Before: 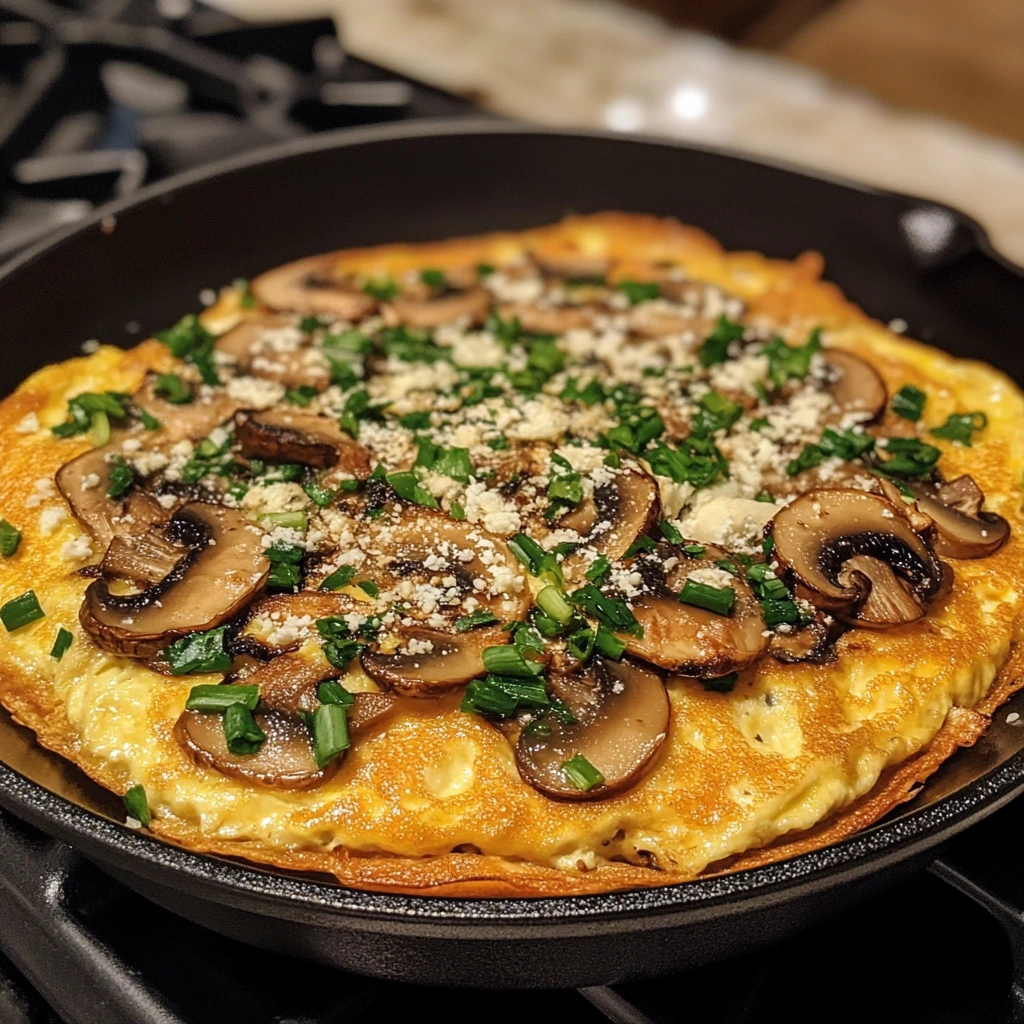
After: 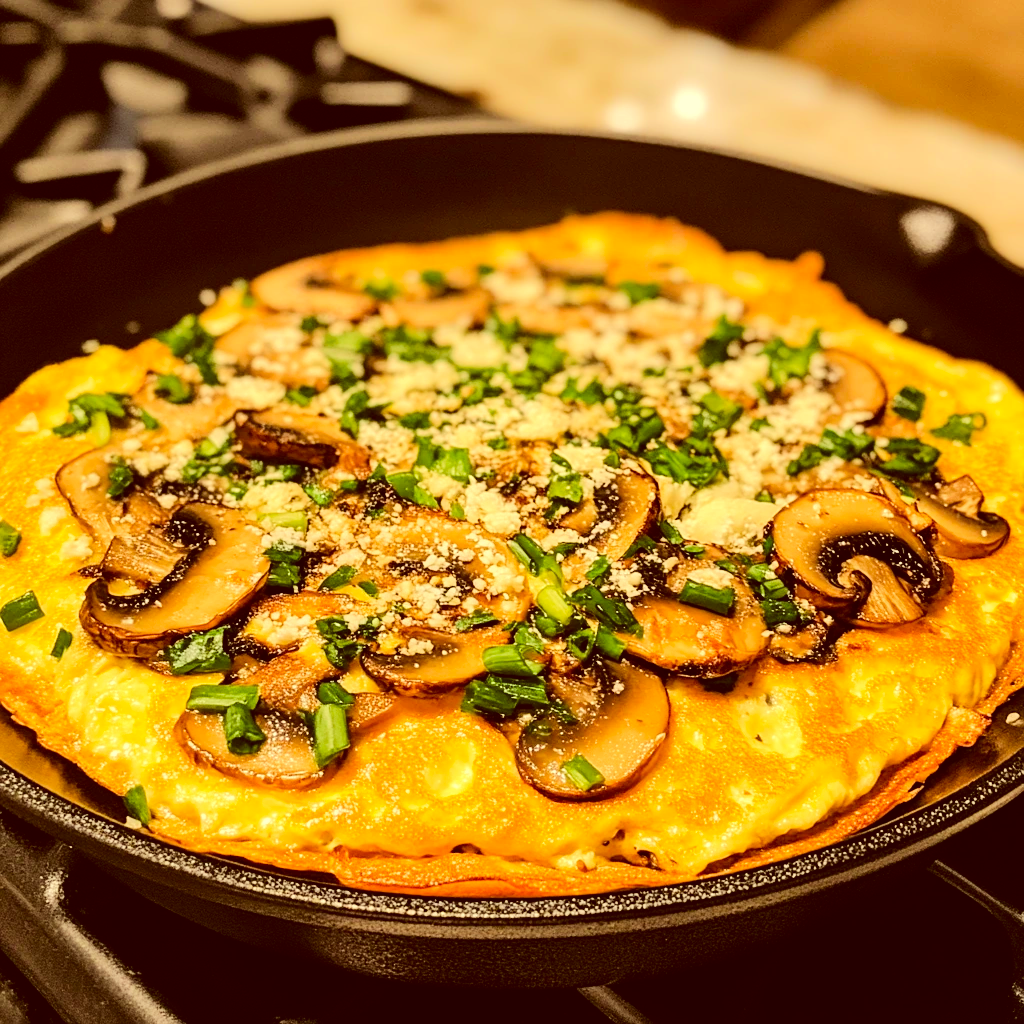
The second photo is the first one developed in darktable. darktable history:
color correction: highlights a* 1.06, highlights b* 24.51, shadows a* 15.83, shadows b* 24.71
tone equalizer: -7 EV 0.158 EV, -6 EV 0.626 EV, -5 EV 1.15 EV, -4 EV 1.36 EV, -3 EV 1.13 EV, -2 EV 0.6 EV, -1 EV 0.162 EV, edges refinement/feathering 500, mask exposure compensation -1.57 EV, preserve details no
